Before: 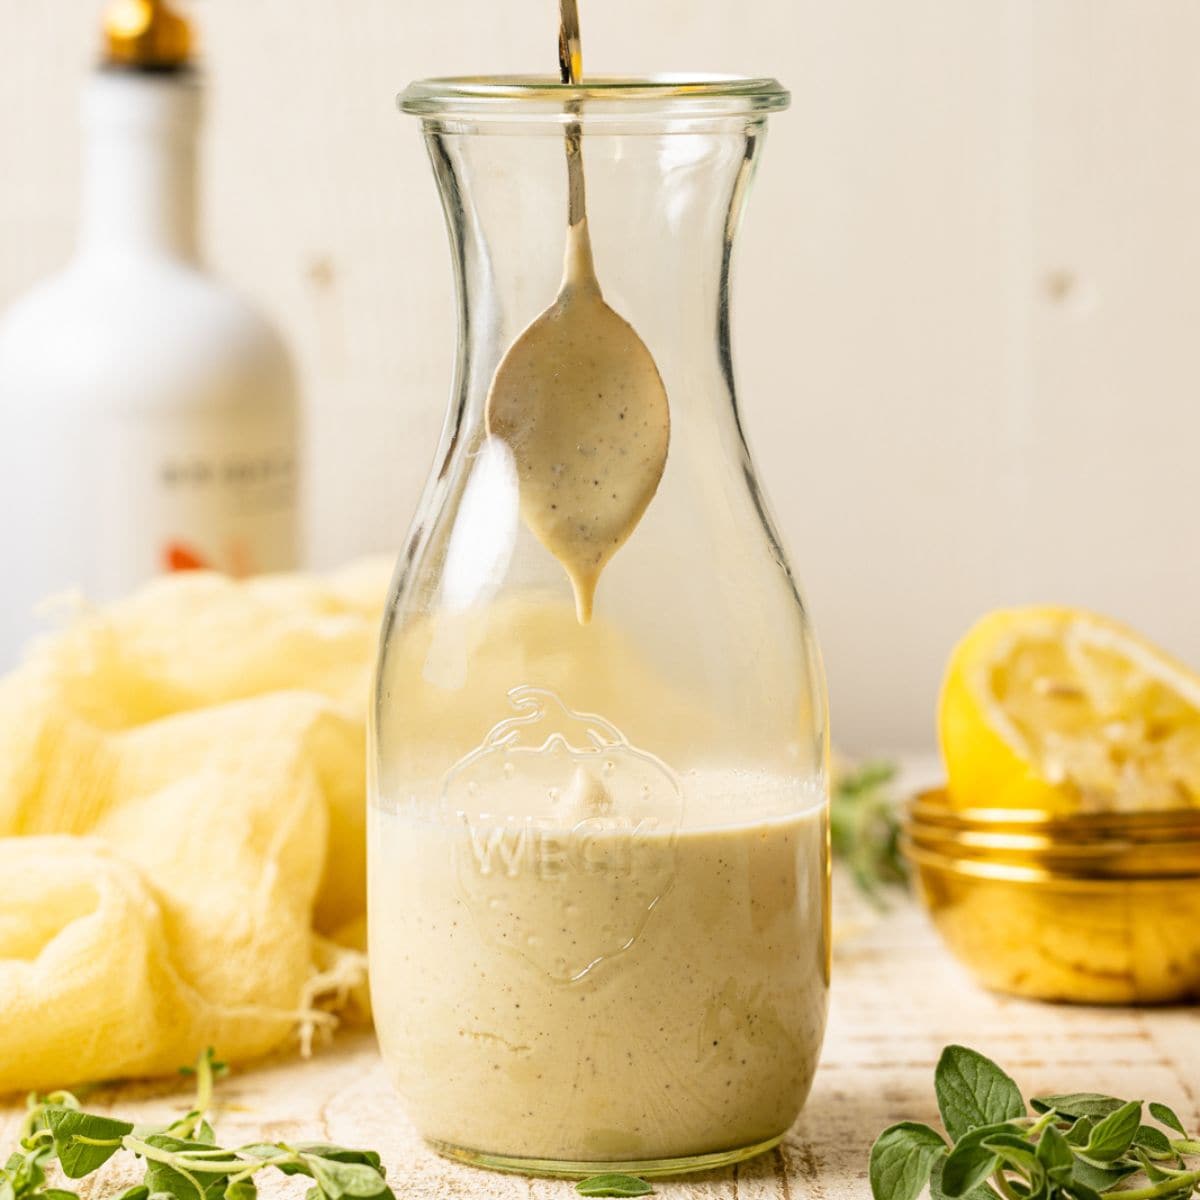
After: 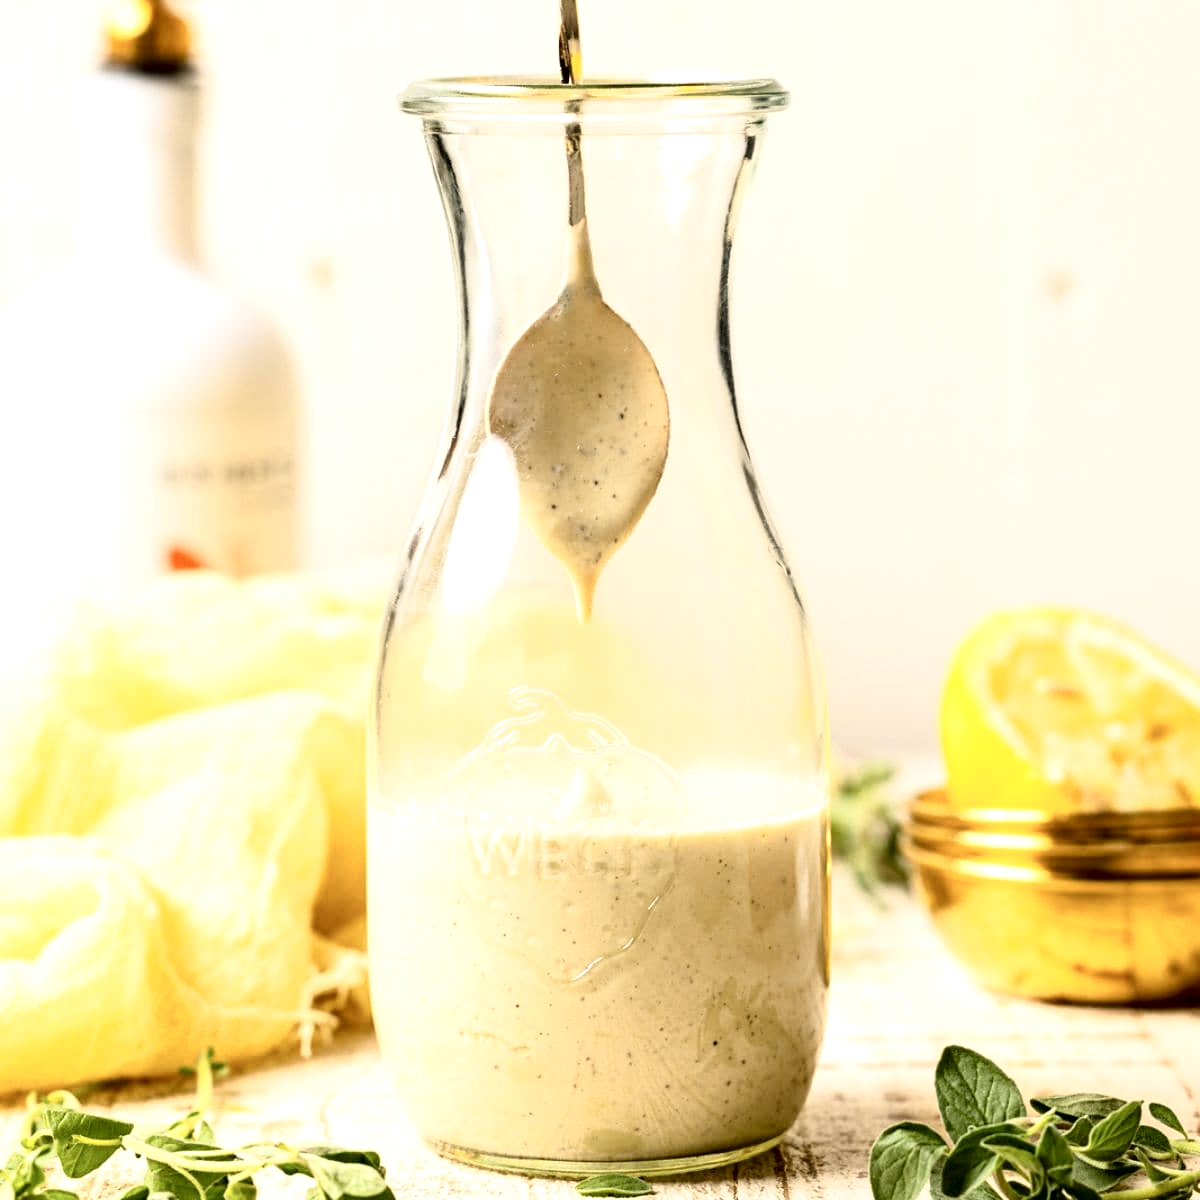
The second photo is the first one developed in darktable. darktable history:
tone curve: curves: ch0 [(0, 0) (0.003, 0.001) (0.011, 0.001) (0.025, 0.001) (0.044, 0.001) (0.069, 0.003) (0.1, 0.007) (0.136, 0.013) (0.177, 0.032) (0.224, 0.083) (0.277, 0.157) (0.335, 0.237) (0.399, 0.334) (0.468, 0.446) (0.543, 0.562) (0.623, 0.683) (0.709, 0.801) (0.801, 0.869) (0.898, 0.918) (1, 1)], color space Lab, independent channels, preserve colors none
shadows and highlights: radius 110.01, shadows 51.59, white point adjustment 9.01, highlights -5.43, soften with gaussian
